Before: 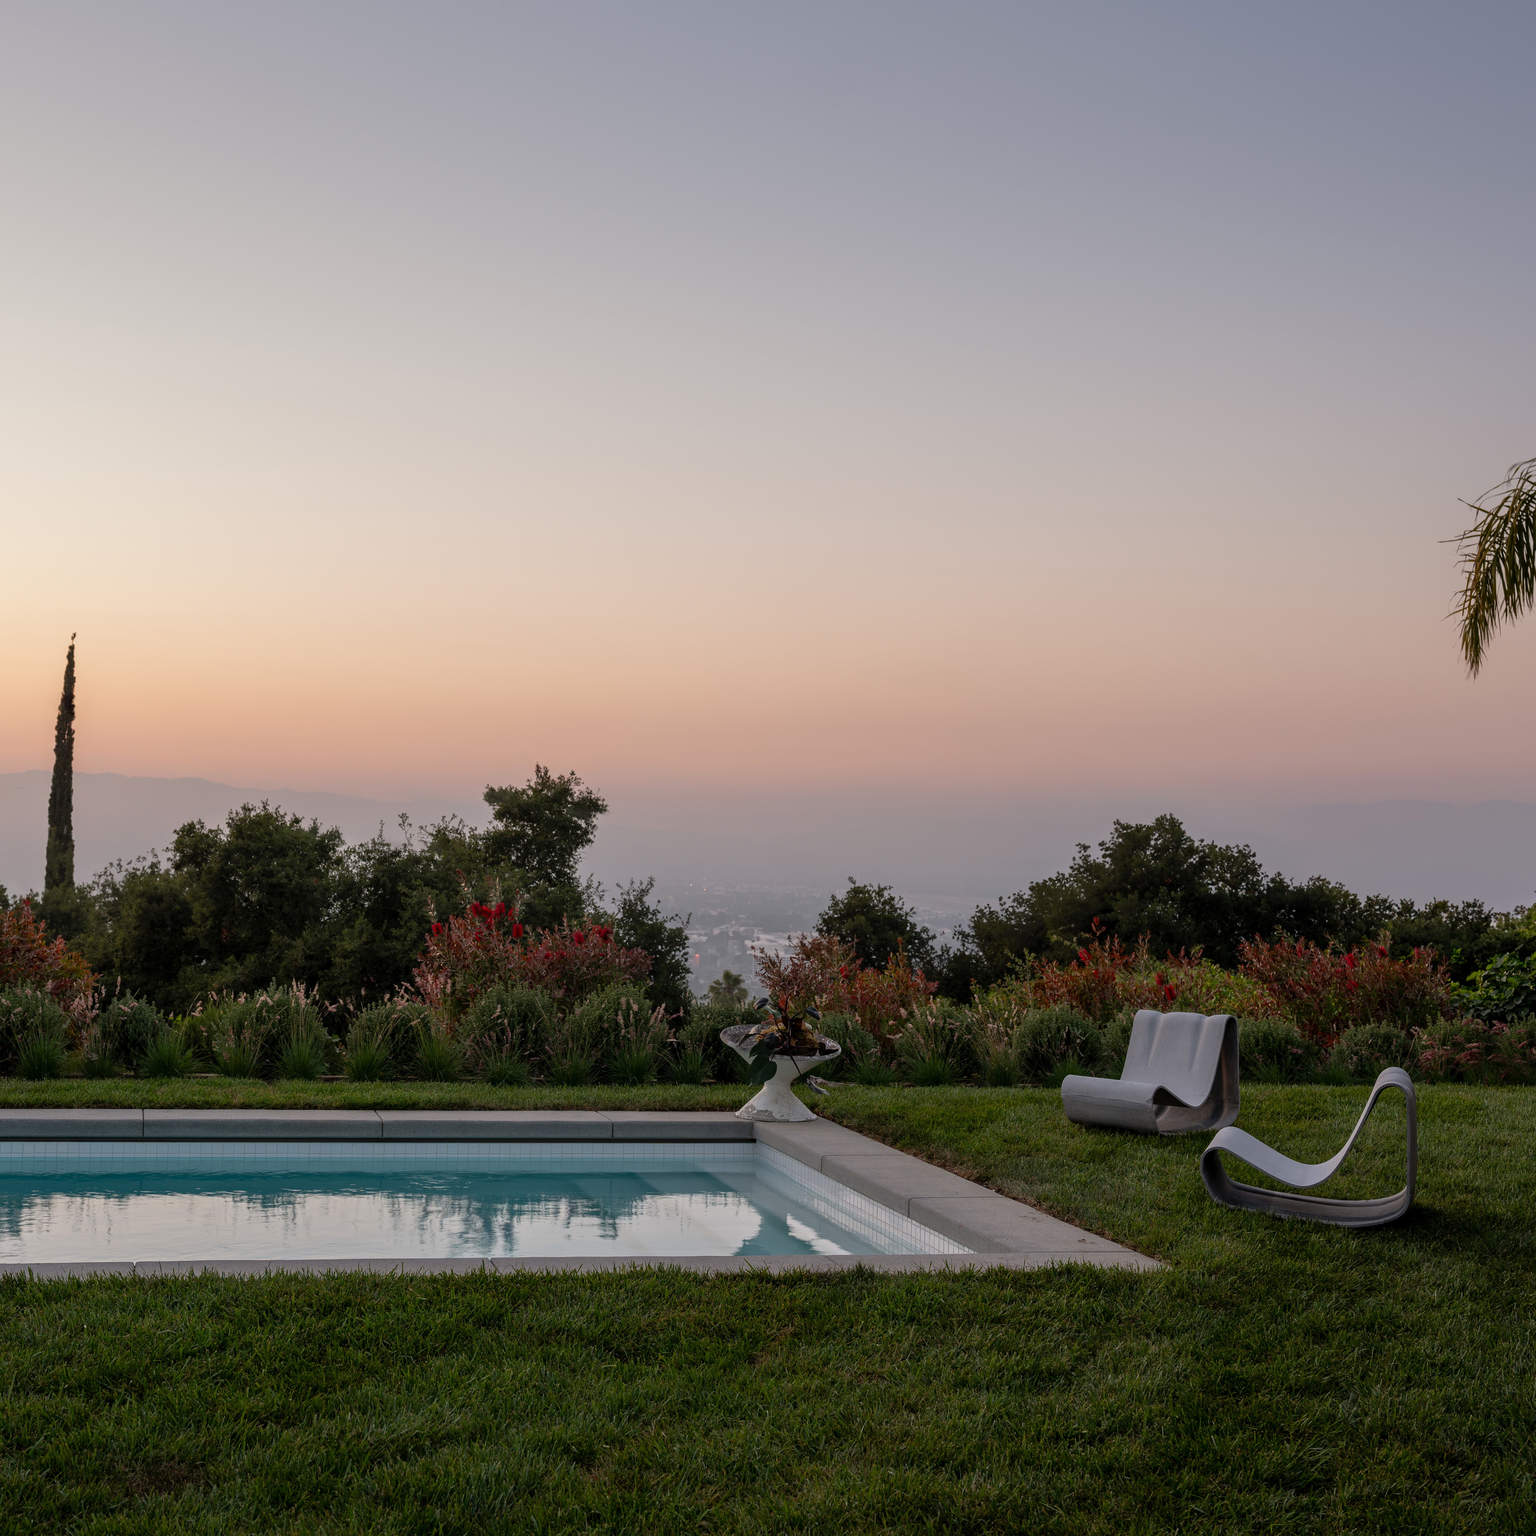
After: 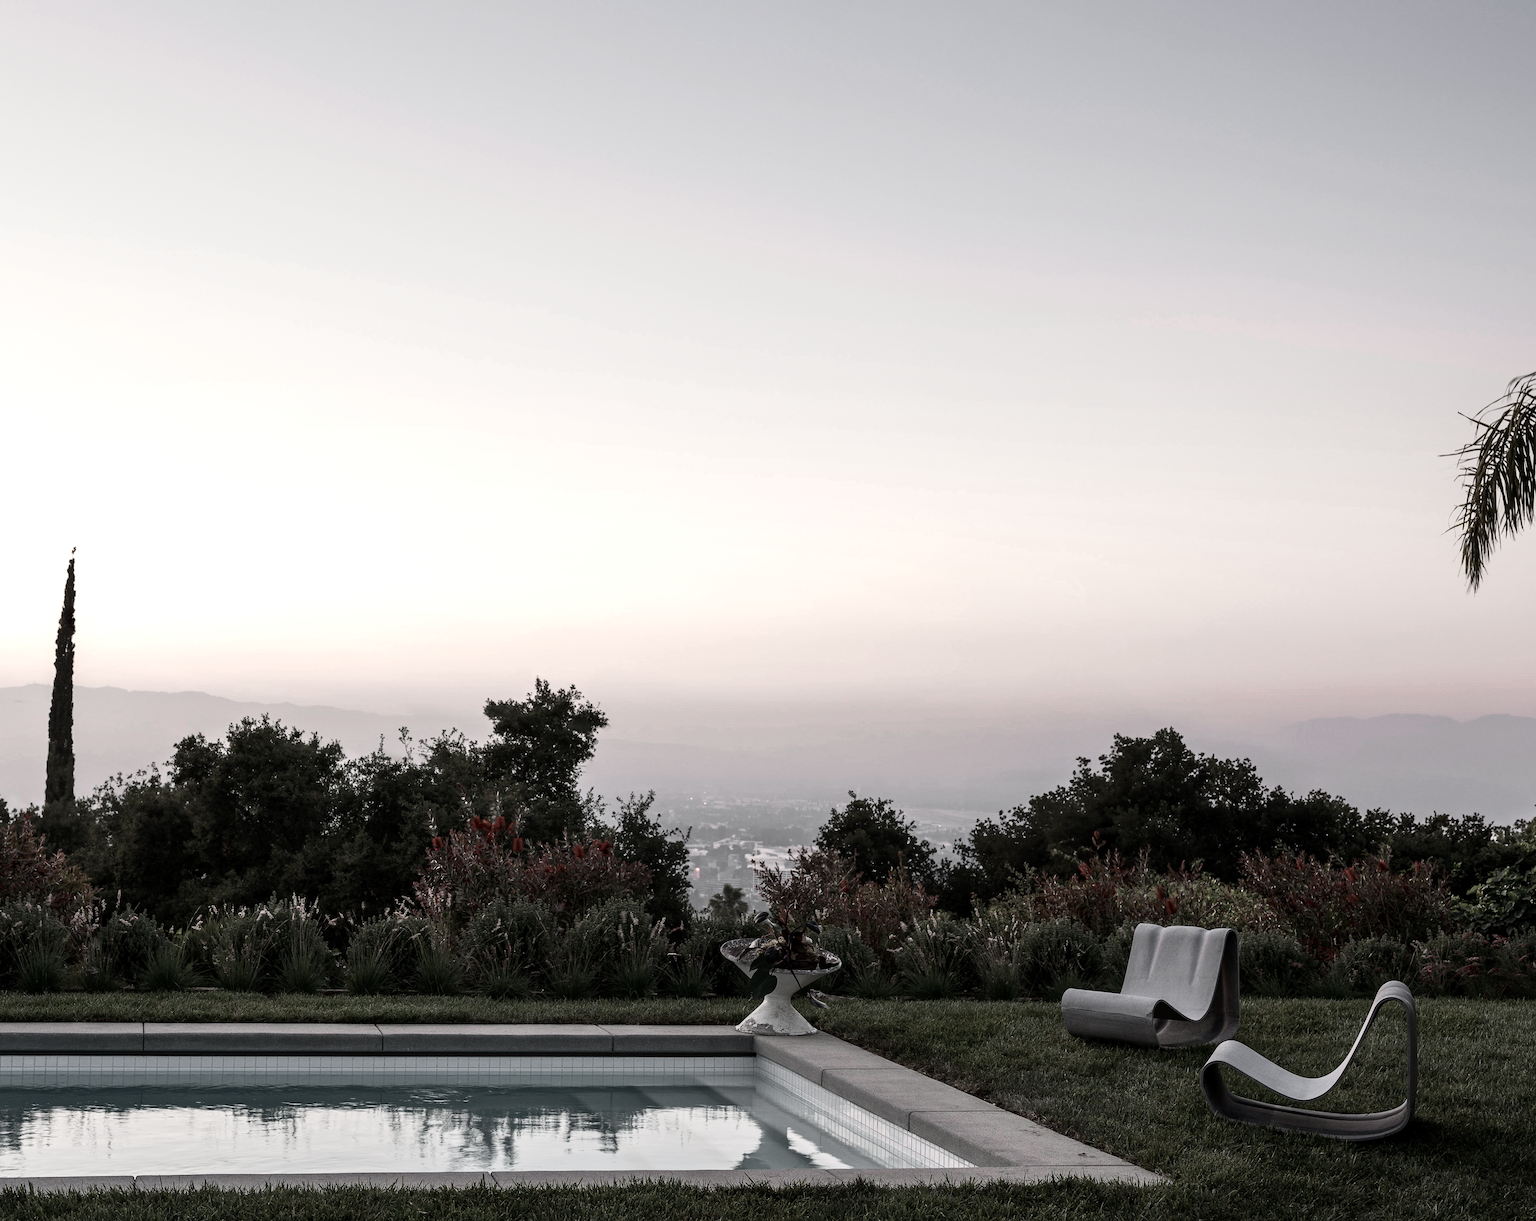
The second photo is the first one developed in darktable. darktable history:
color zones: curves: ch0 [(0, 0.6) (0.129, 0.585) (0.193, 0.596) (0.429, 0.5) (0.571, 0.5) (0.714, 0.5) (0.857, 0.5) (1, 0.6)]; ch1 [(0, 0.453) (0.112, 0.245) (0.213, 0.252) (0.429, 0.233) (0.571, 0.231) (0.683, 0.242) (0.857, 0.296) (1, 0.453)], mix 32.35%
contrast brightness saturation: contrast 0.378, brightness 0.108
crop and rotate: top 5.652%, bottom 14.795%
local contrast: mode bilateral grid, contrast 11, coarseness 24, detail 115%, midtone range 0.2
